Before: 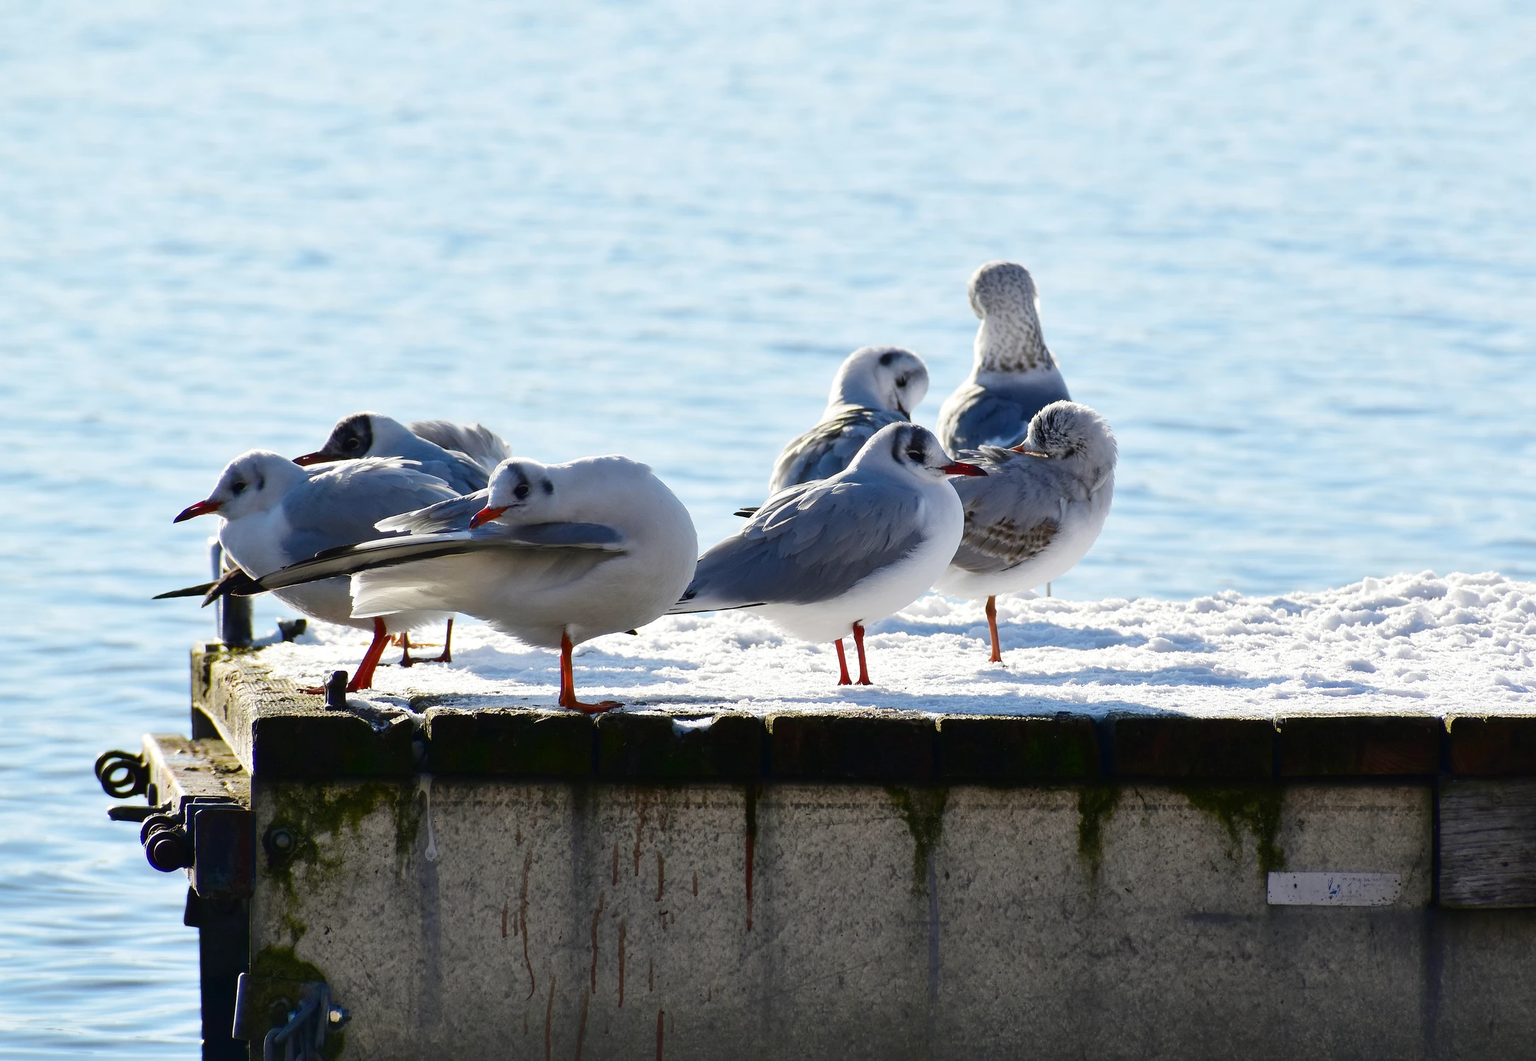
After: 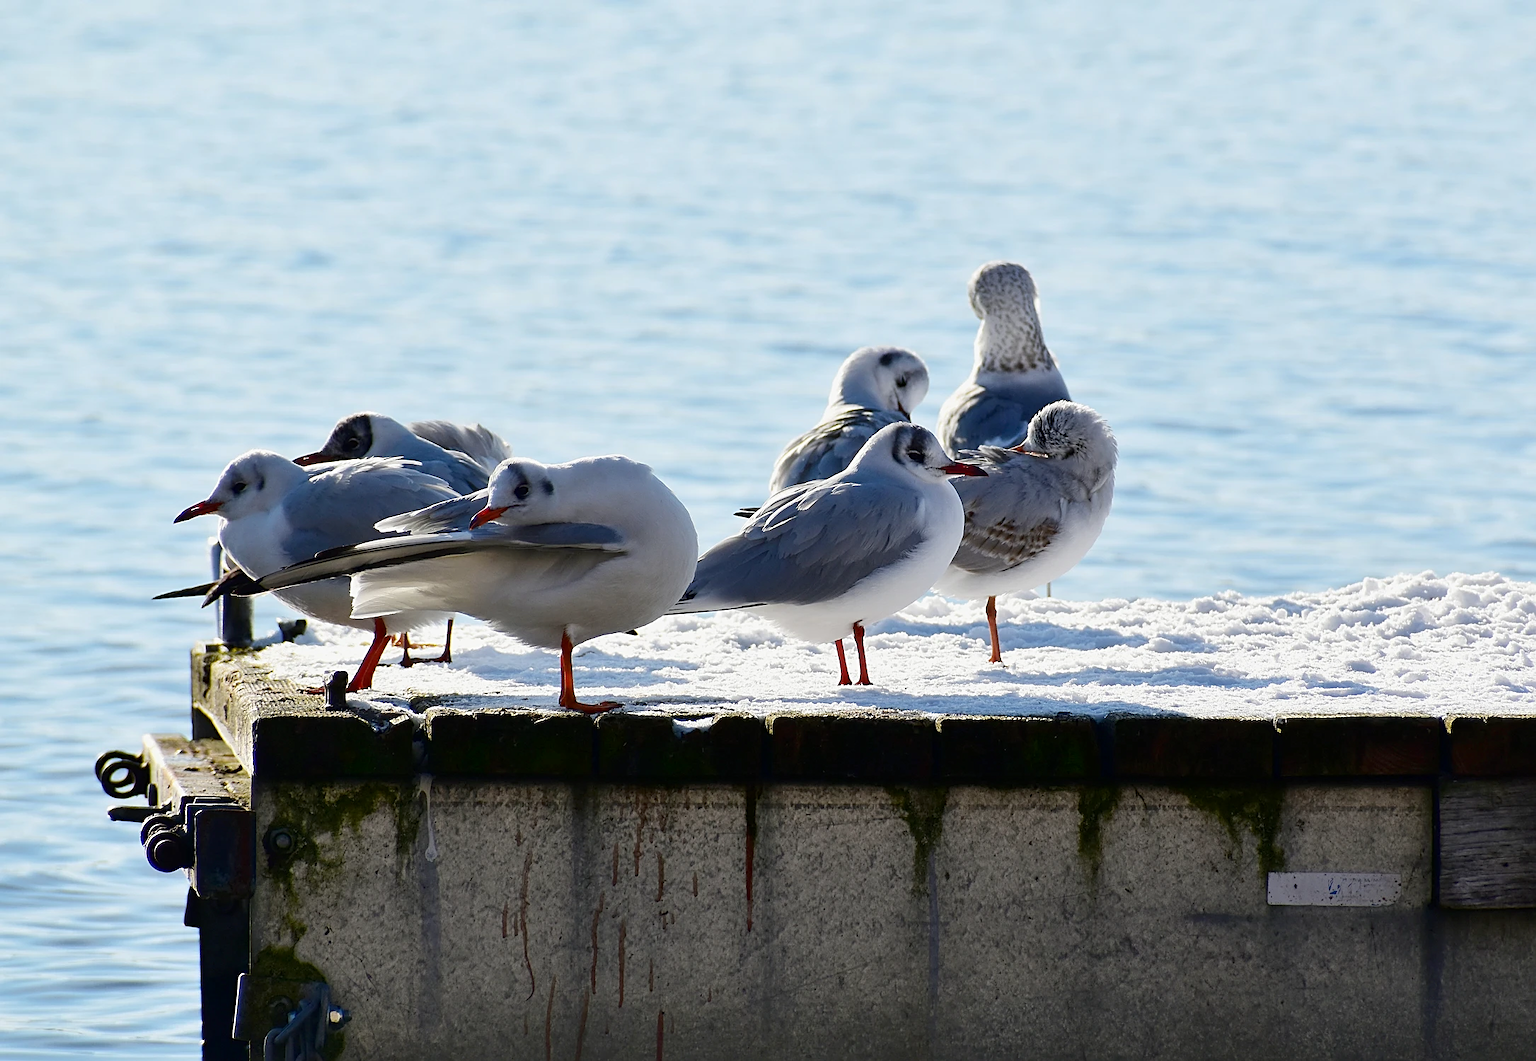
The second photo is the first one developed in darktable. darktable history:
exposure: black level correction 0.002, exposure -0.1 EV, compensate highlight preservation false
sharpen: on, module defaults
